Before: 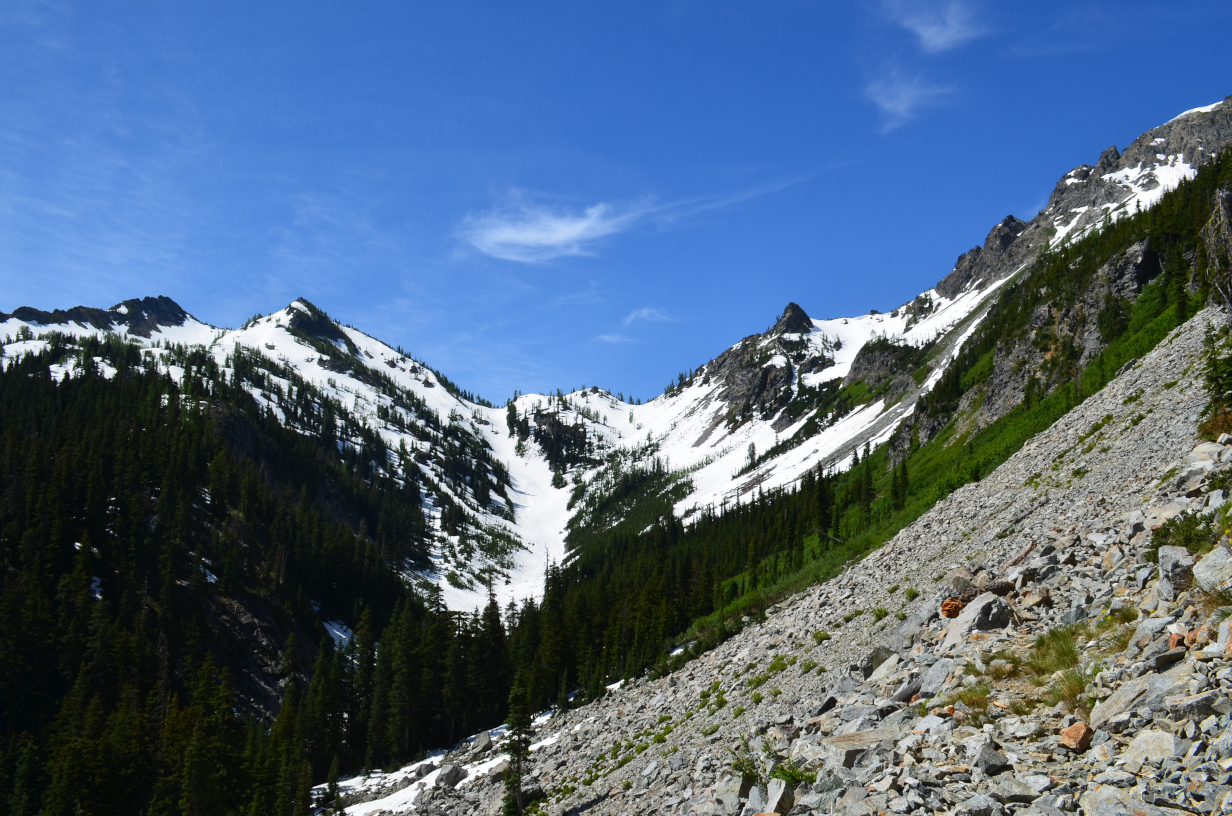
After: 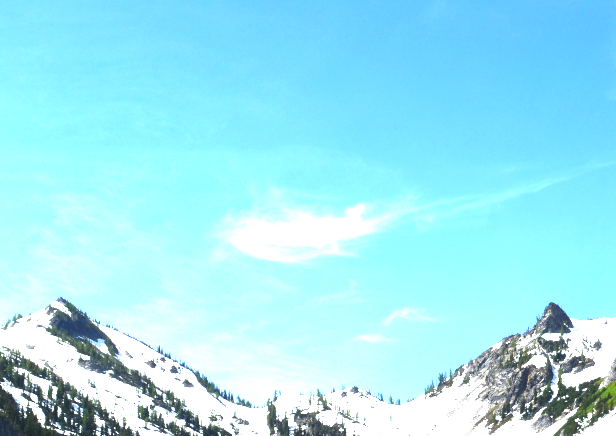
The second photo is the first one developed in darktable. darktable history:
crop: left 19.556%, right 30.401%, bottom 46.458%
exposure: exposure 2.207 EV, compensate highlight preservation false
